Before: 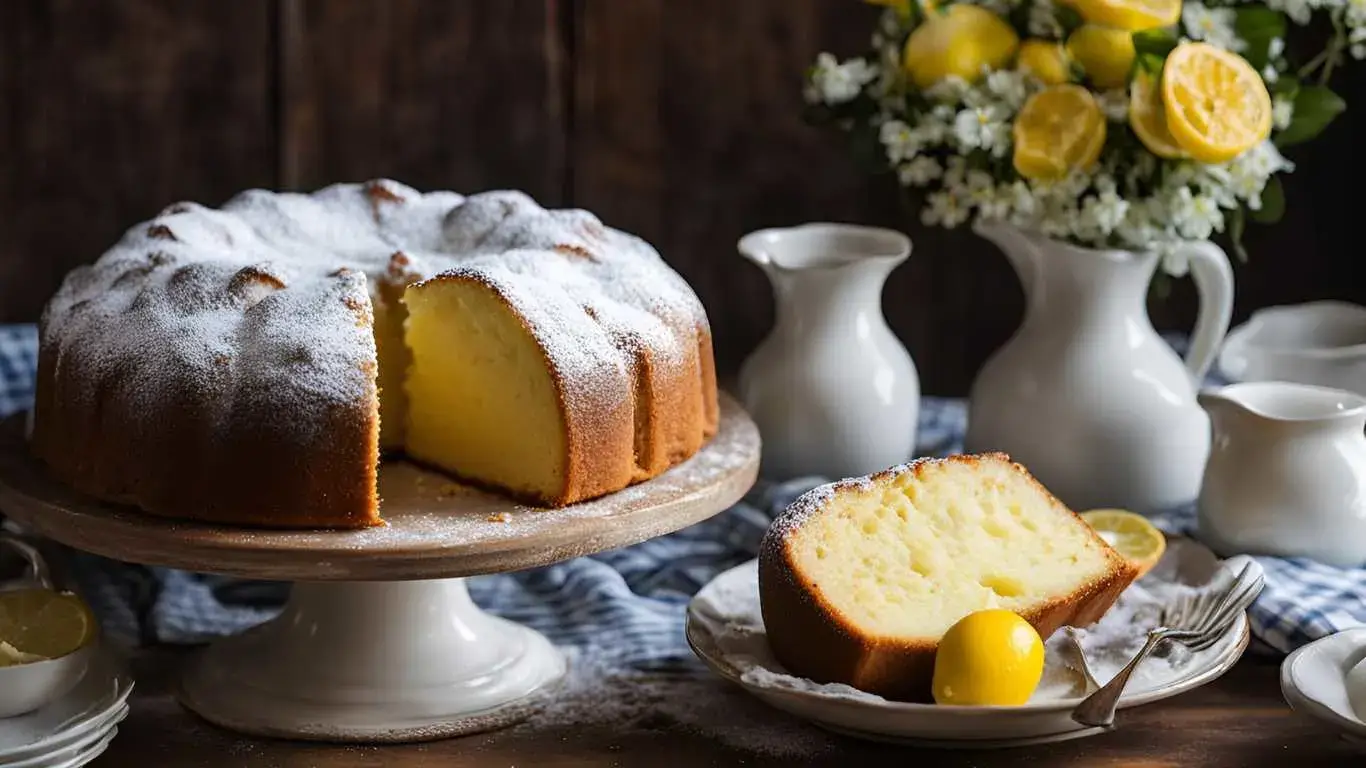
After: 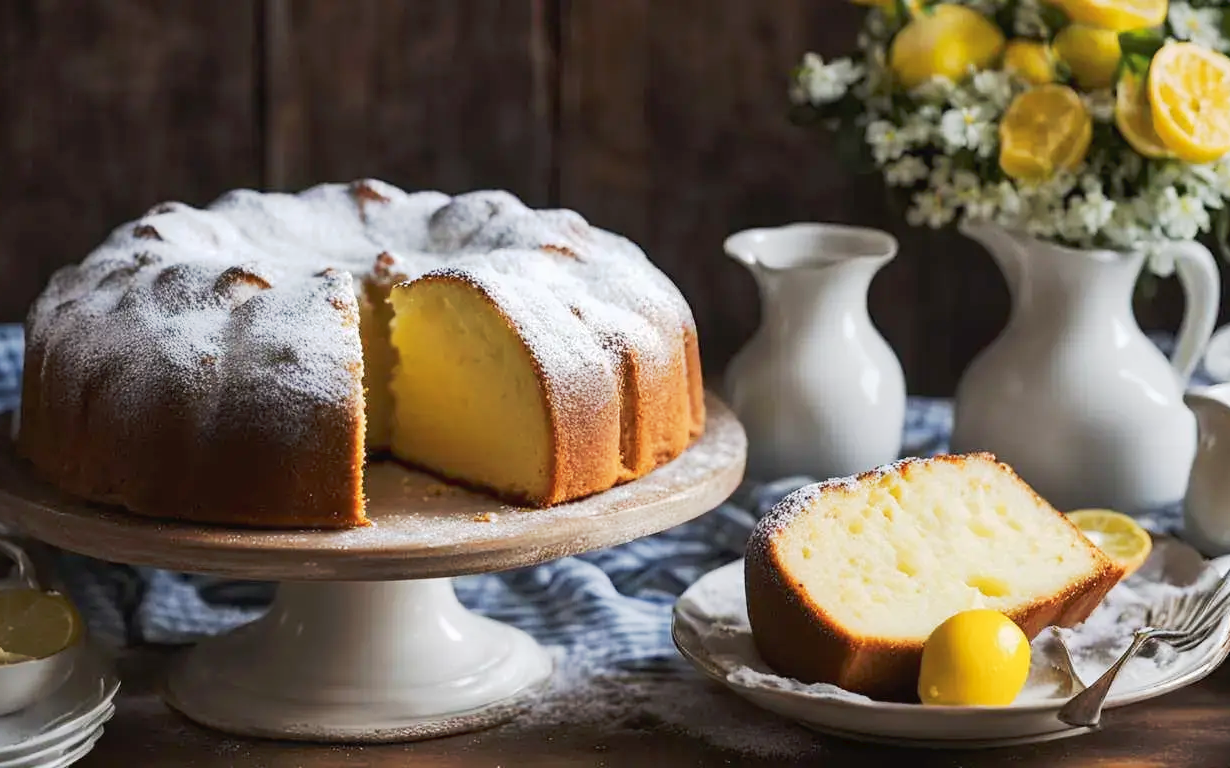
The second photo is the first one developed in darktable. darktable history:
tone curve: curves: ch0 [(0, 0) (0.003, 0.026) (0.011, 0.03) (0.025, 0.047) (0.044, 0.082) (0.069, 0.119) (0.1, 0.157) (0.136, 0.19) (0.177, 0.231) (0.224, 0.27) (0.277, 0.318) (0.335, 0.383) (0.399, 0.456) (0.468, 0.532) (0.543, 0.618) (0.623, 0.71) (0.709, 0.786) (0.801, 0.851) (0.898, 0.908) (1, 1)], preserve colors none
crop and rotate: left 1.088%, right 8.807%
